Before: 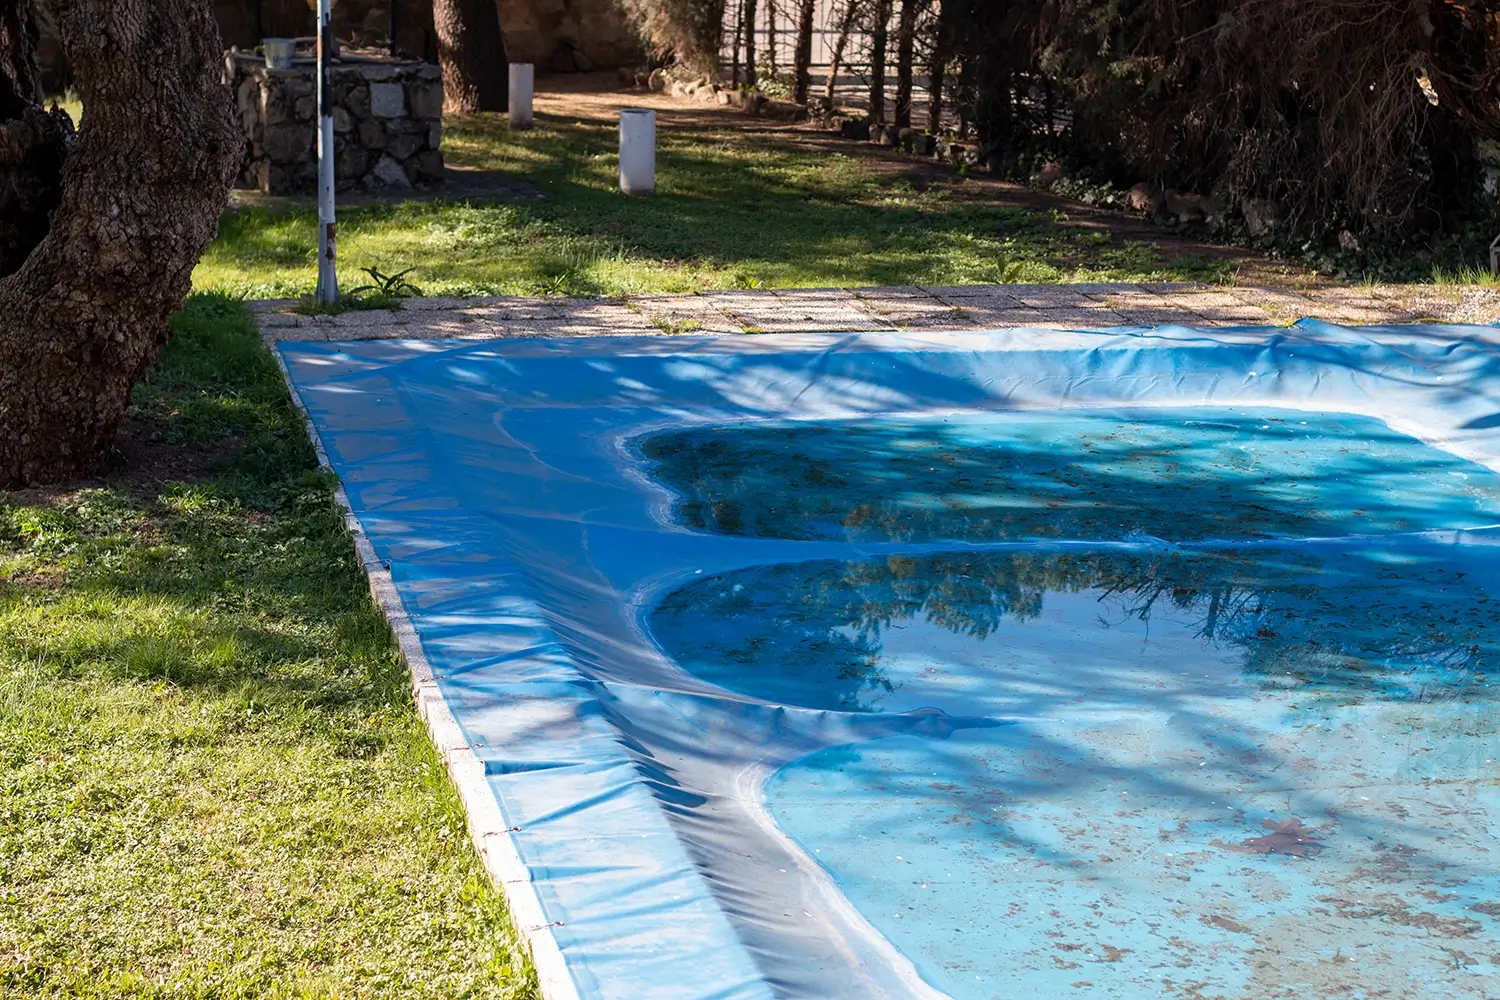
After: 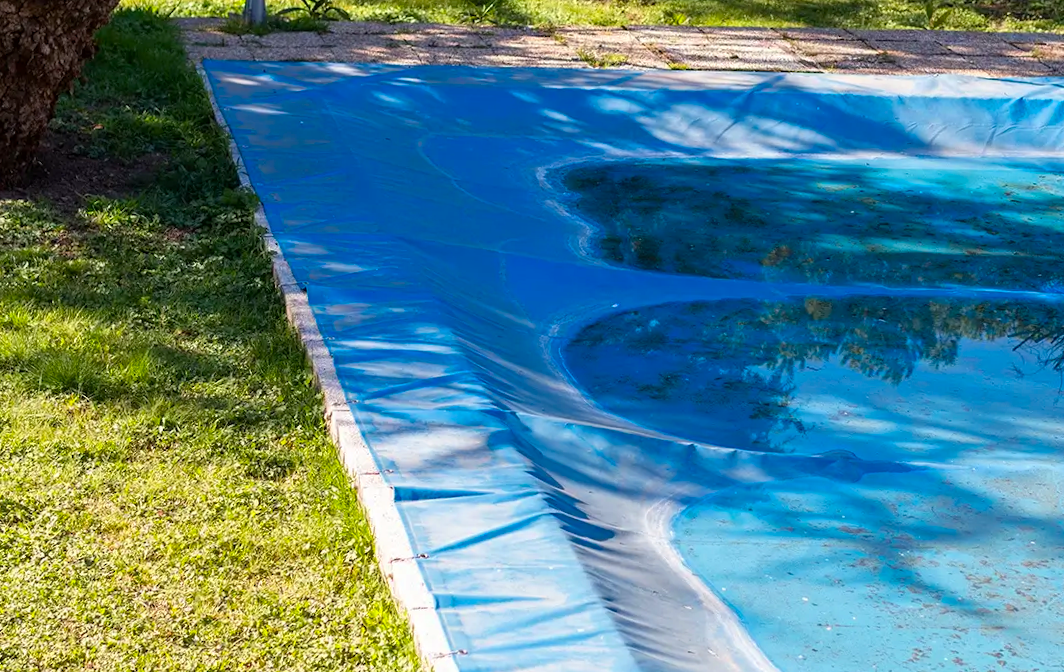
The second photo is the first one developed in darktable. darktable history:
crop: left 6.488%, top 27.668%, right 24.183%, bottom 8.656%
color zones: curves: ch0 [(0, 0.613) (0.01, 0.613) (0.245, 0.448) (0.498, 0.529) (0.642, 0.665) (0.879, 0.777) (0.99, 0.613)]; ch1 [(0, 0) (0.143, 0) (0.286, 0) (0.429, 0) (0.571, 0) (0.714, 0) (0.857, 0)], mix -131.09%
rotate and perspective: rotation 2.17°, automatic cropping off
